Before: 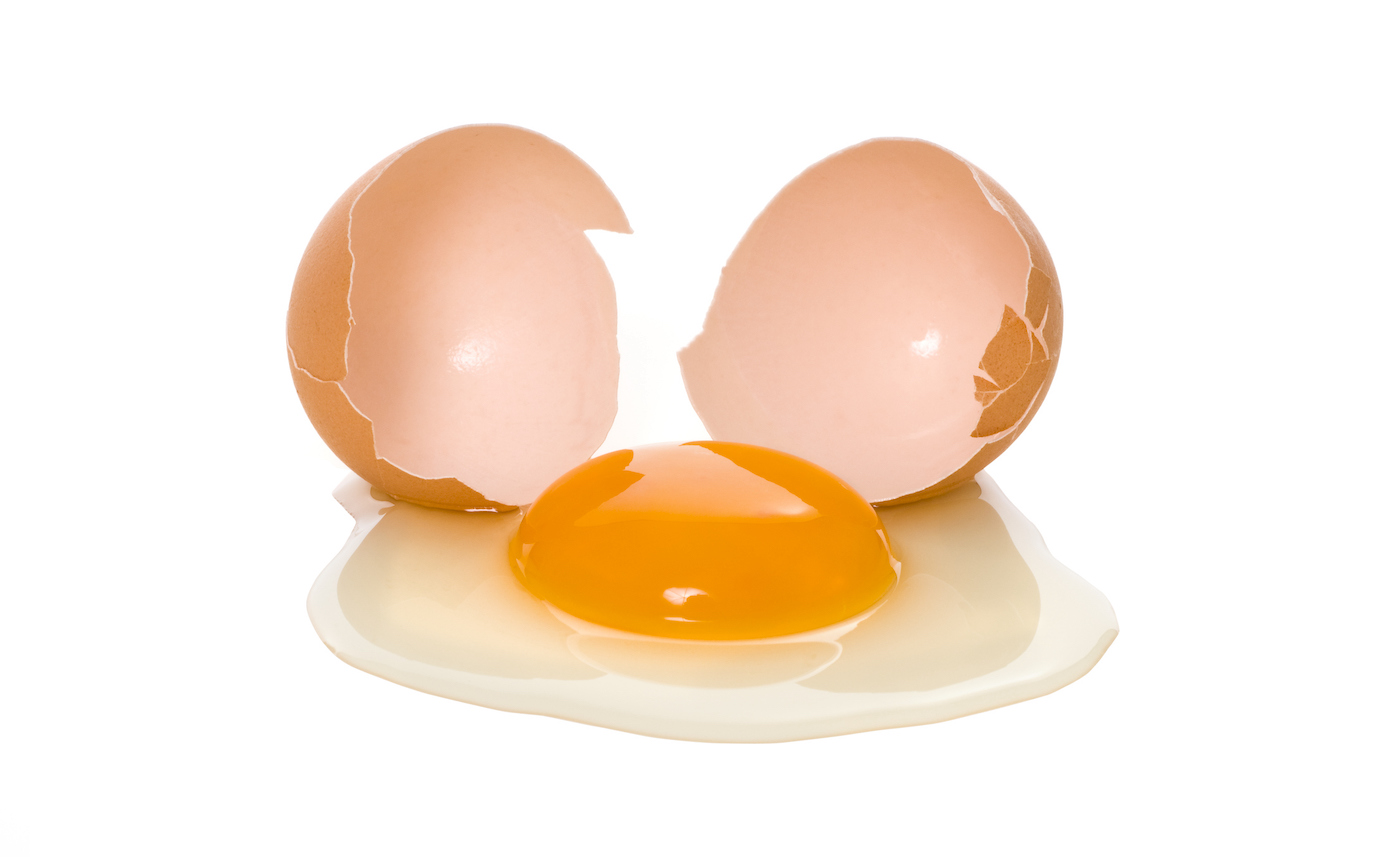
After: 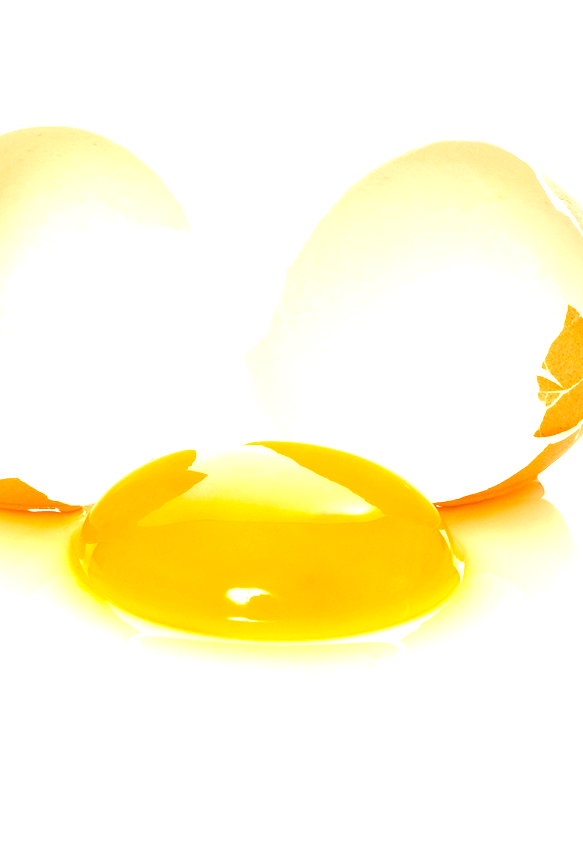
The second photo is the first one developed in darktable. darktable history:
crop: left 31.229%, right 27.105%
levels: levels [0.012, 0.367, 0.697]
contrast brightness saturation: saturation 0.18
